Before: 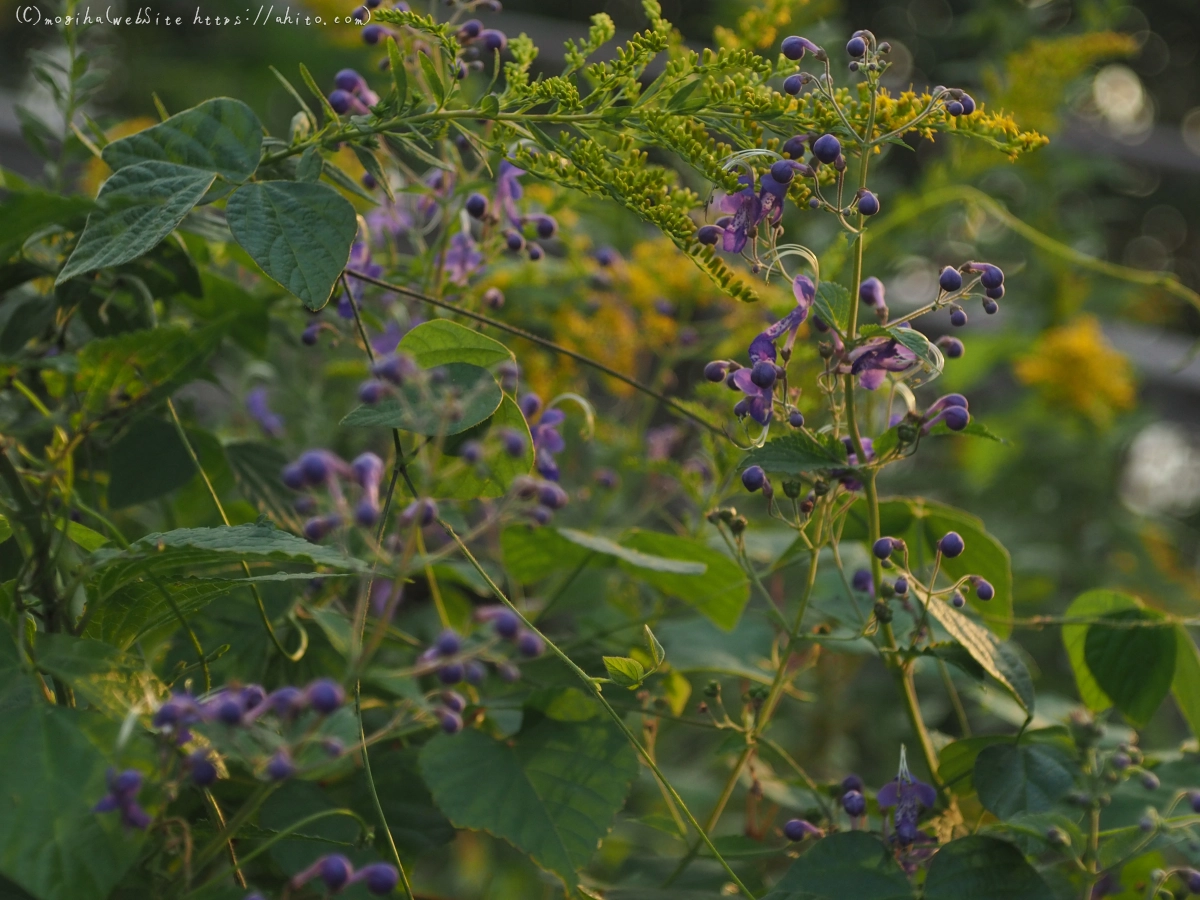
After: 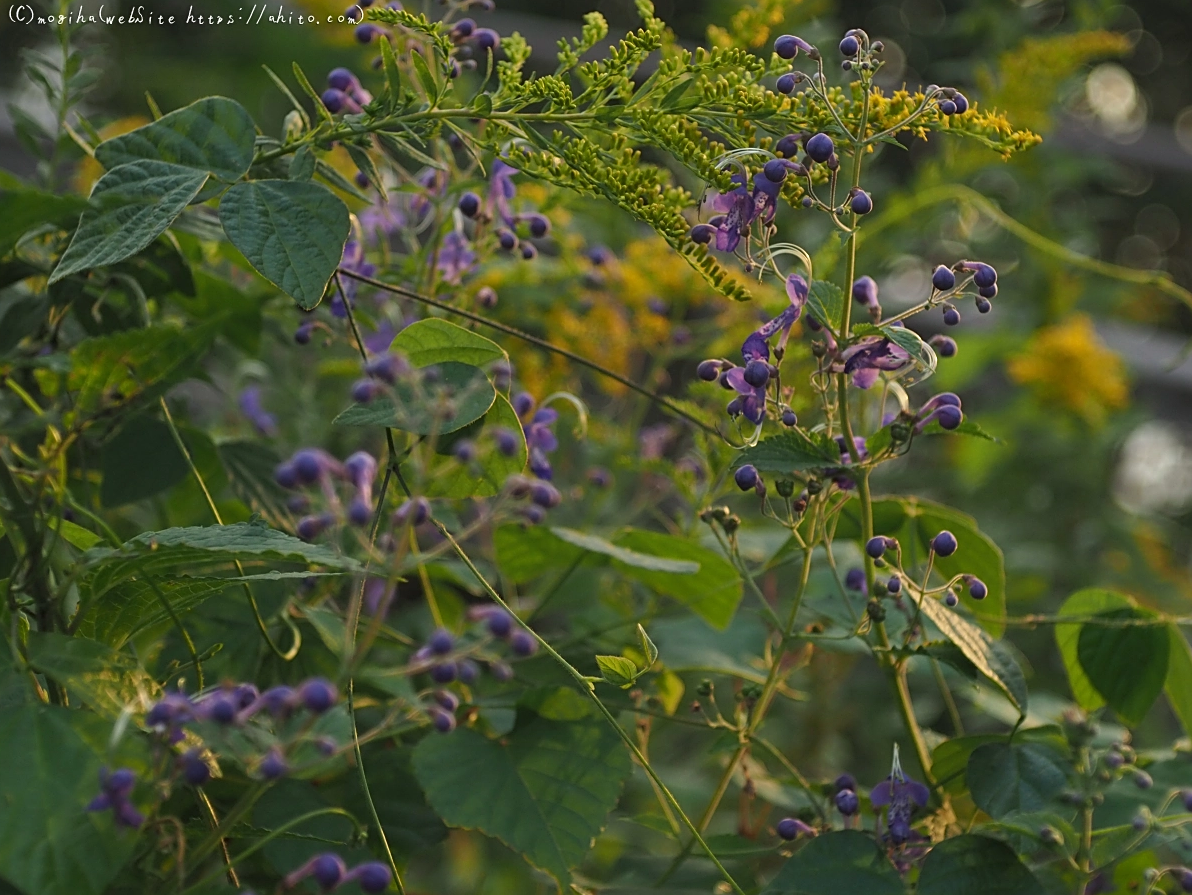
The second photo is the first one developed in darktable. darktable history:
sharpen: on, module defaults
crop and rotate: left 0.614%, top 0.179%, bottom 0.309%
